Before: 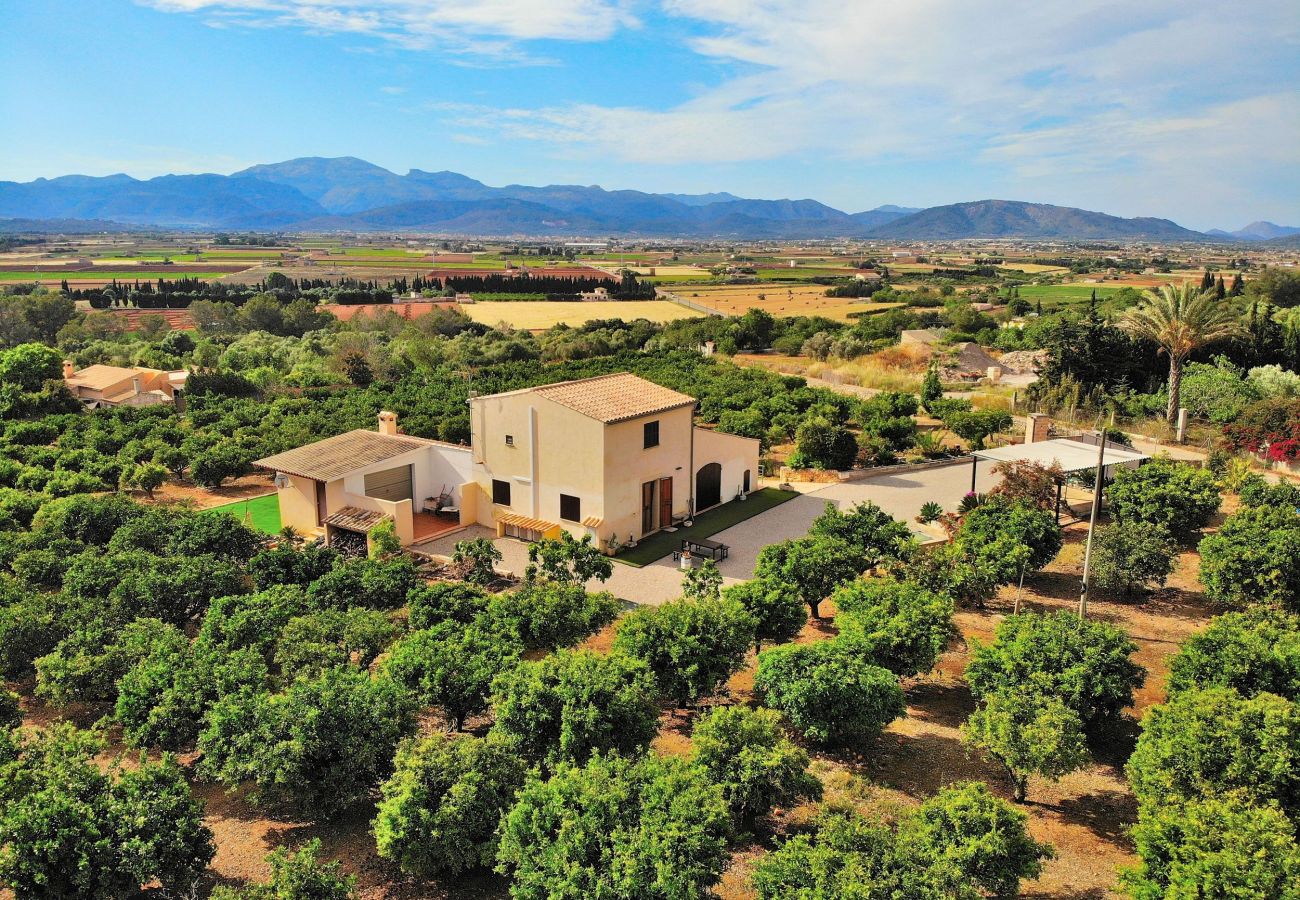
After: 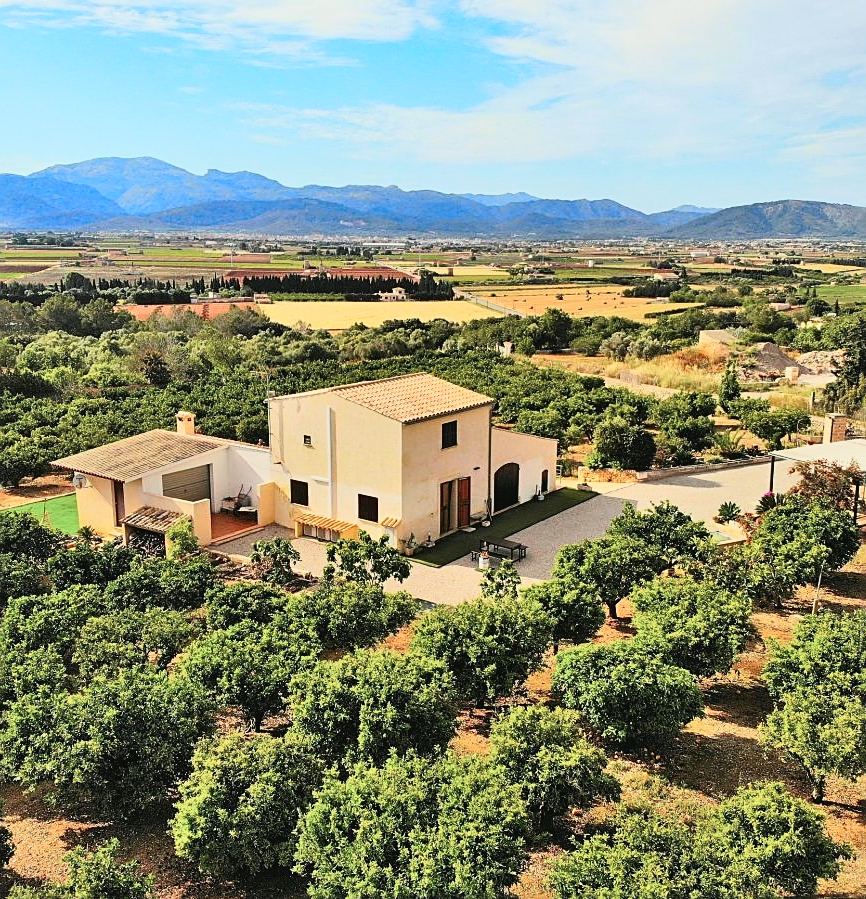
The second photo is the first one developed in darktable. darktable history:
crop and rotate: left 15.591%, right 17.781%
tone curve: curves: ch0 [(0, 0.03) (0.037, 0.045) (0.123, 0.123) (0.19, 0.186) (0.277, 0.279) (0.474, 0.517) (0.584, 0.664) (0.678, 0.777) (0.875, 0.92) (1, 0.965)]; ch1 [(0, 0) (0.243, 0.245) (0.402, 0.41) (0.493, 0.487) (0.508, 0.503) (0.531, 0.532) (0.551, 0.556) (0.637, 0.671) (0.694, 0.732) (1, 1)]; ch2 [(0, 0) (0.249, 0.216) (0.356, 0.329) (0.424, 0.442) (0.476, 0.477) (0.498, 0.503) (0.517, 0.524) (0.532, 0.547) (0.562, 0.576) (0.614, 0.644) (0.706, 0.748) (0.808, 0.809) (0.991, 0.968)], color space Lab, independent channels, preserve colors none
tone equalizer: smoothing diameter 24.82%, edges refinement/feathering 12.86, preserve details guided filter
sharpen: on, module defaults
color zones: curves: ch0 [(0, 0.5) (0.143, 0.5) (0.286, 0.5) (0.429, 0.504) (0.571, 0.5) (0.714, 0.509) (0.857, 0.5) (1, 0.5)]; ch1 [(0, 0.425) (0.143, 0.425) (0.286, 0.375) (0.429, 0.405) (0.571, 0.5) (0.714, 0.47) (0.857, 0.425) (1, 0.435)]; ch2 [(0, 0.5) (0.143, 0.5) (0.286, 0.5) (0.429, 0.517) (0.571, 0.5) (0.714, 0.51) (0.857, 0.5) (1, 0.5)]
